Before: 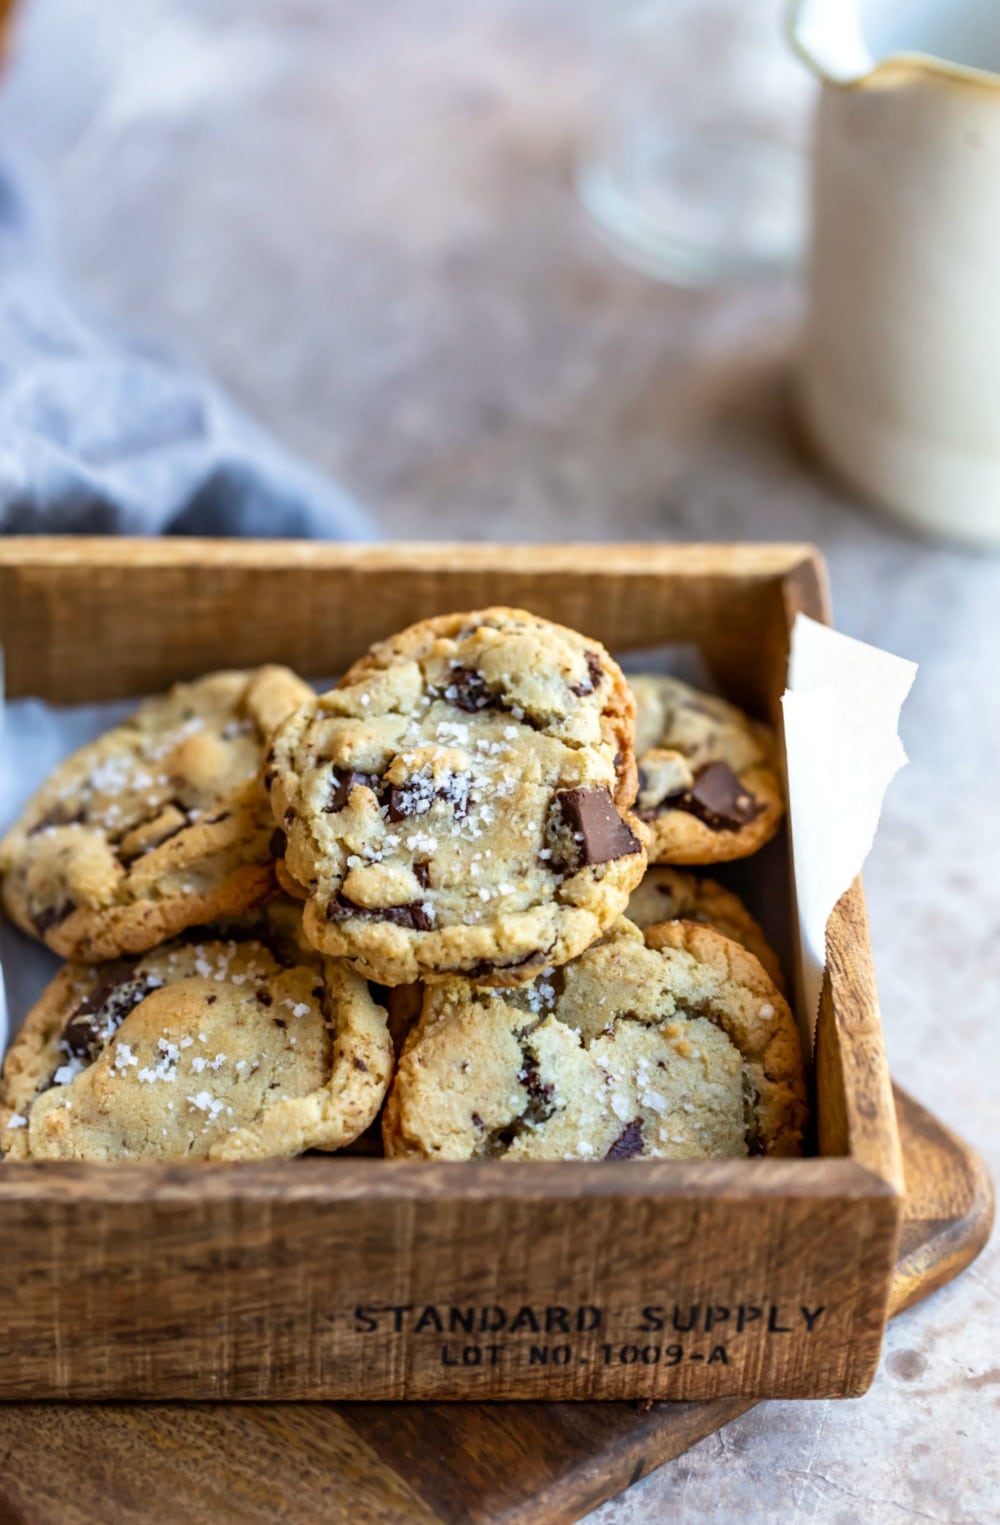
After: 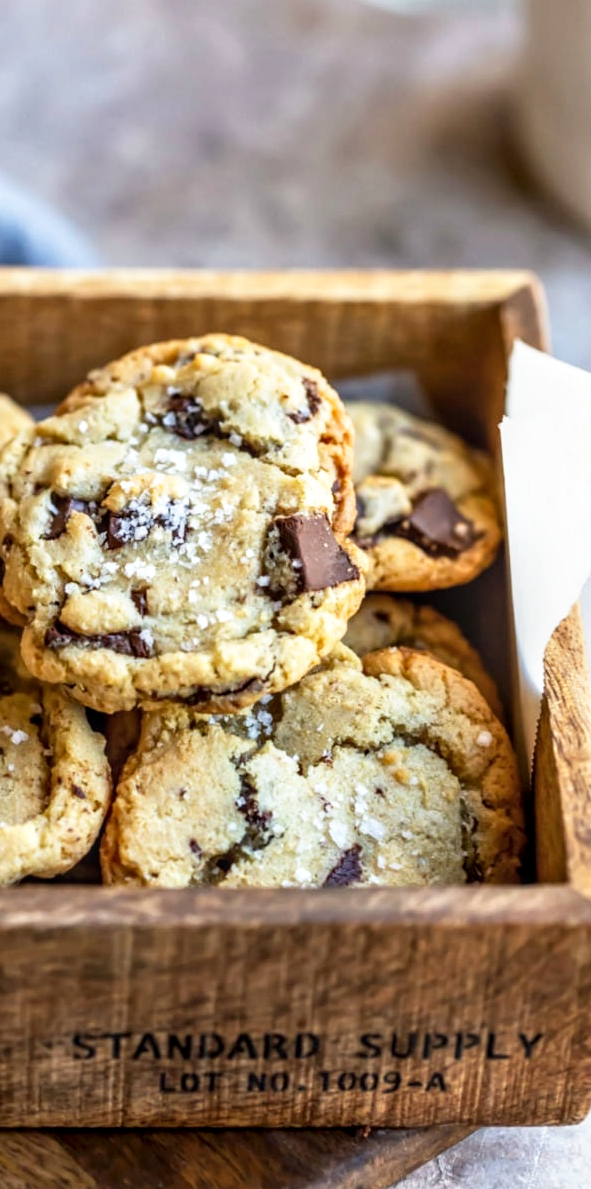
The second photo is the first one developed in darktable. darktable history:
crop and rotate: left 28.227%, top 17.915%, right 12.642%, bottom 4.06%
base curve: curves: ch0 [(0, 0) (0.666, 0.806) (1, 1)], preserve colors none
local contrast: on, module defaults
